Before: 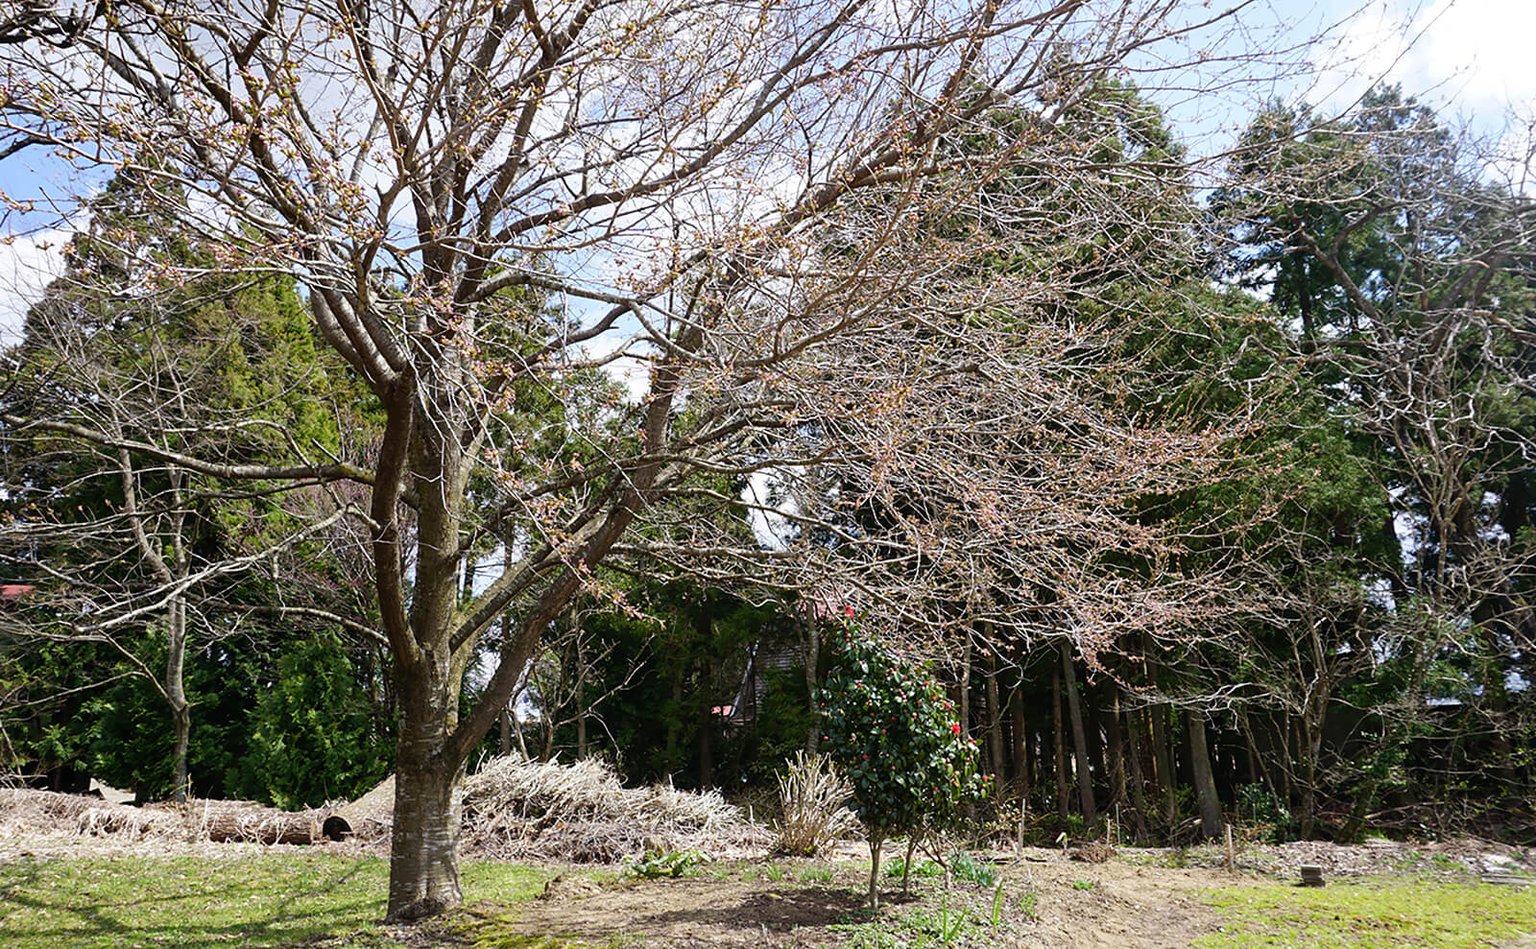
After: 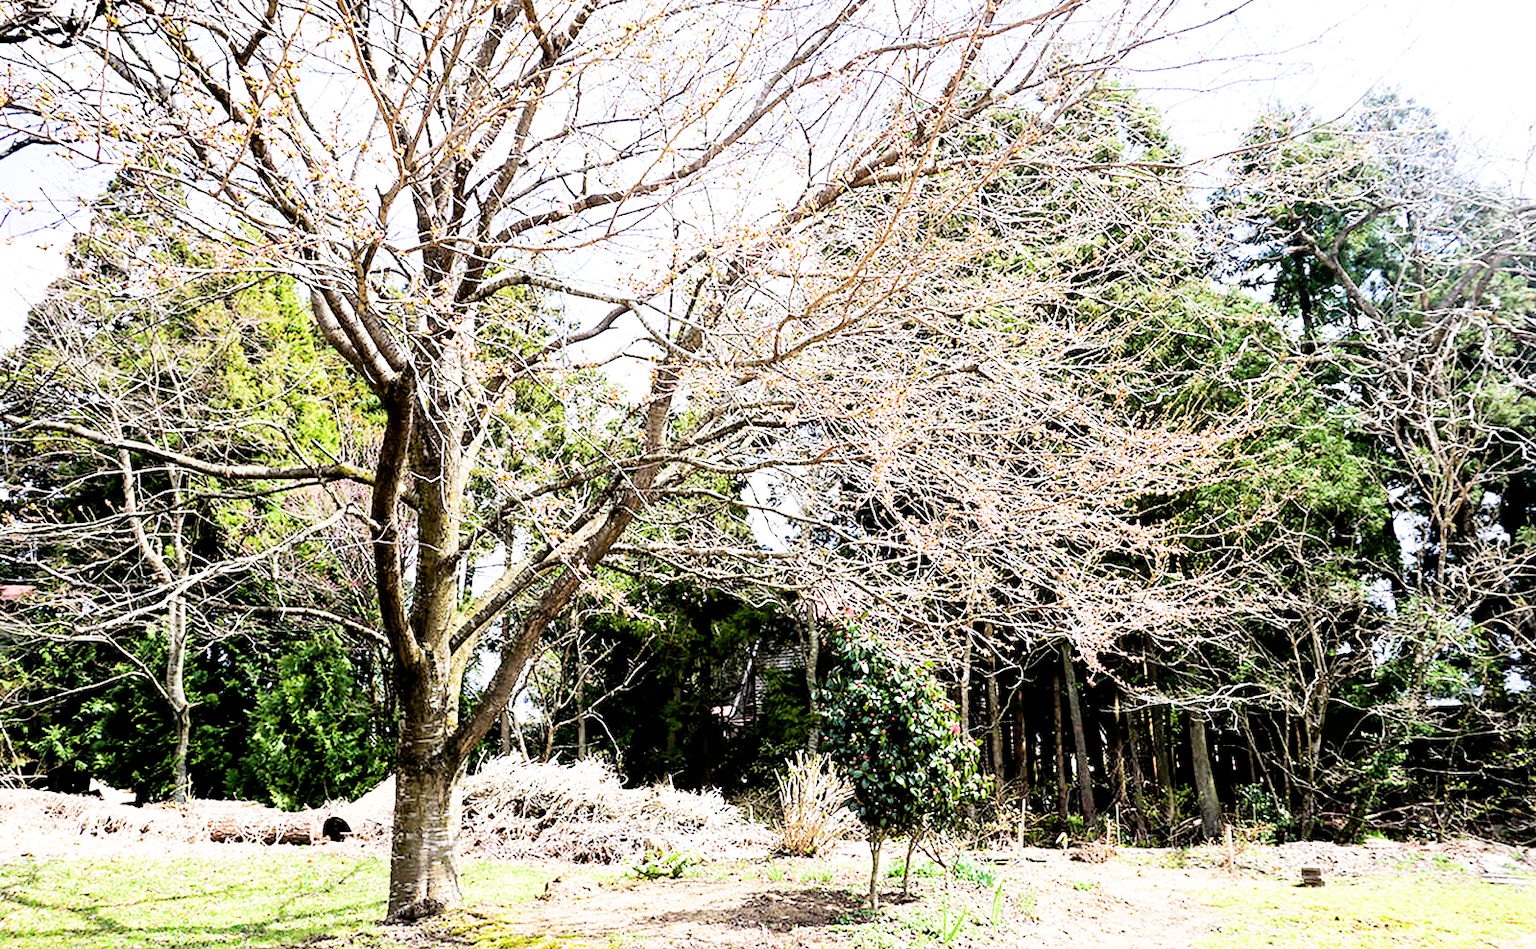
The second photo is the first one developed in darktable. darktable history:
exposure: black level correction 0.006, exposure 2.07 EV, compensate exposure bias true, compensate highlight preservation false
filmic rgb: black relative exposure -5.08 EV, white relative exposure 3.97 EV, threshold 3.04 EV, hardness 2.89, contrast 1.407, highlights saturation mix -30.79%, enable highlight reconstruction true
